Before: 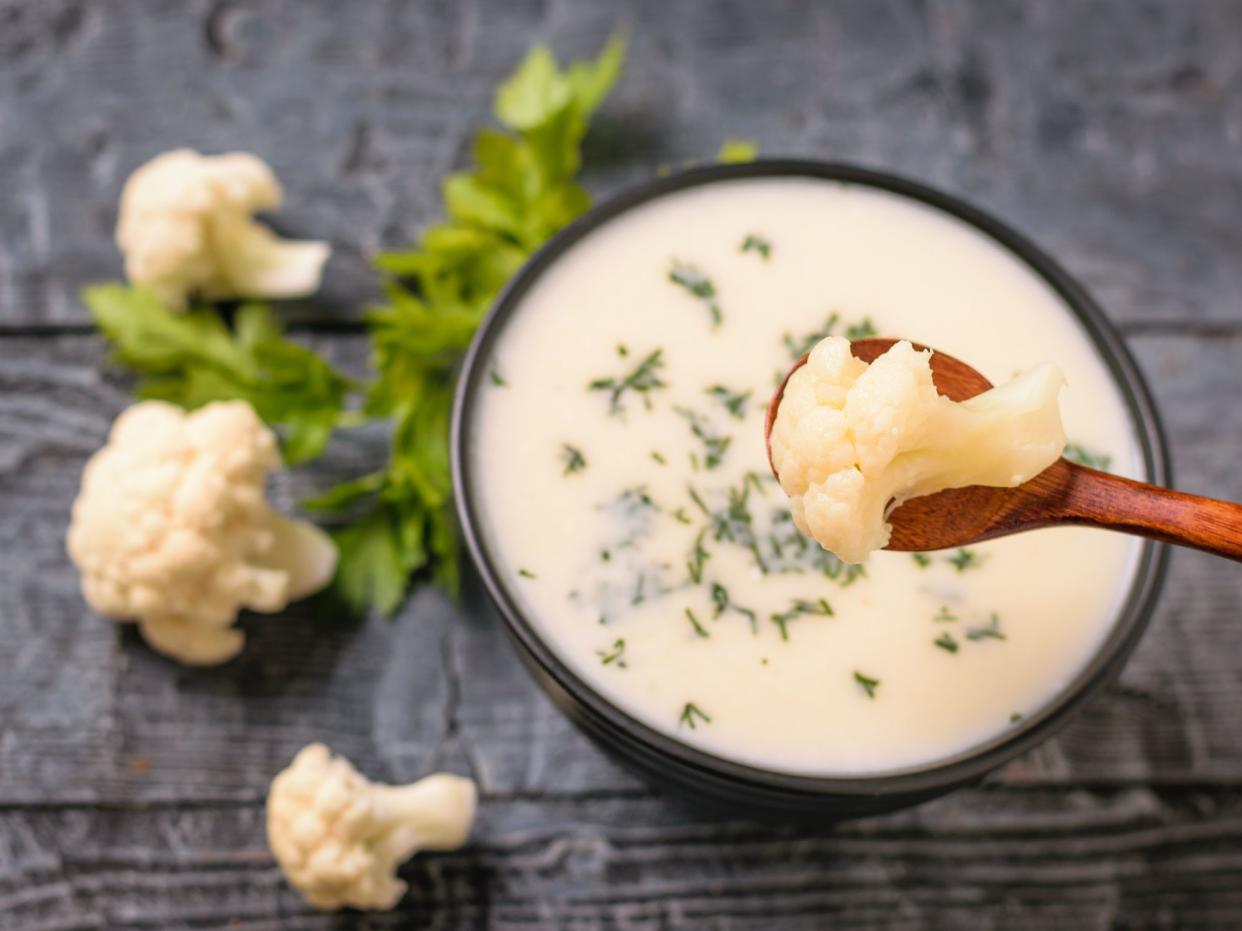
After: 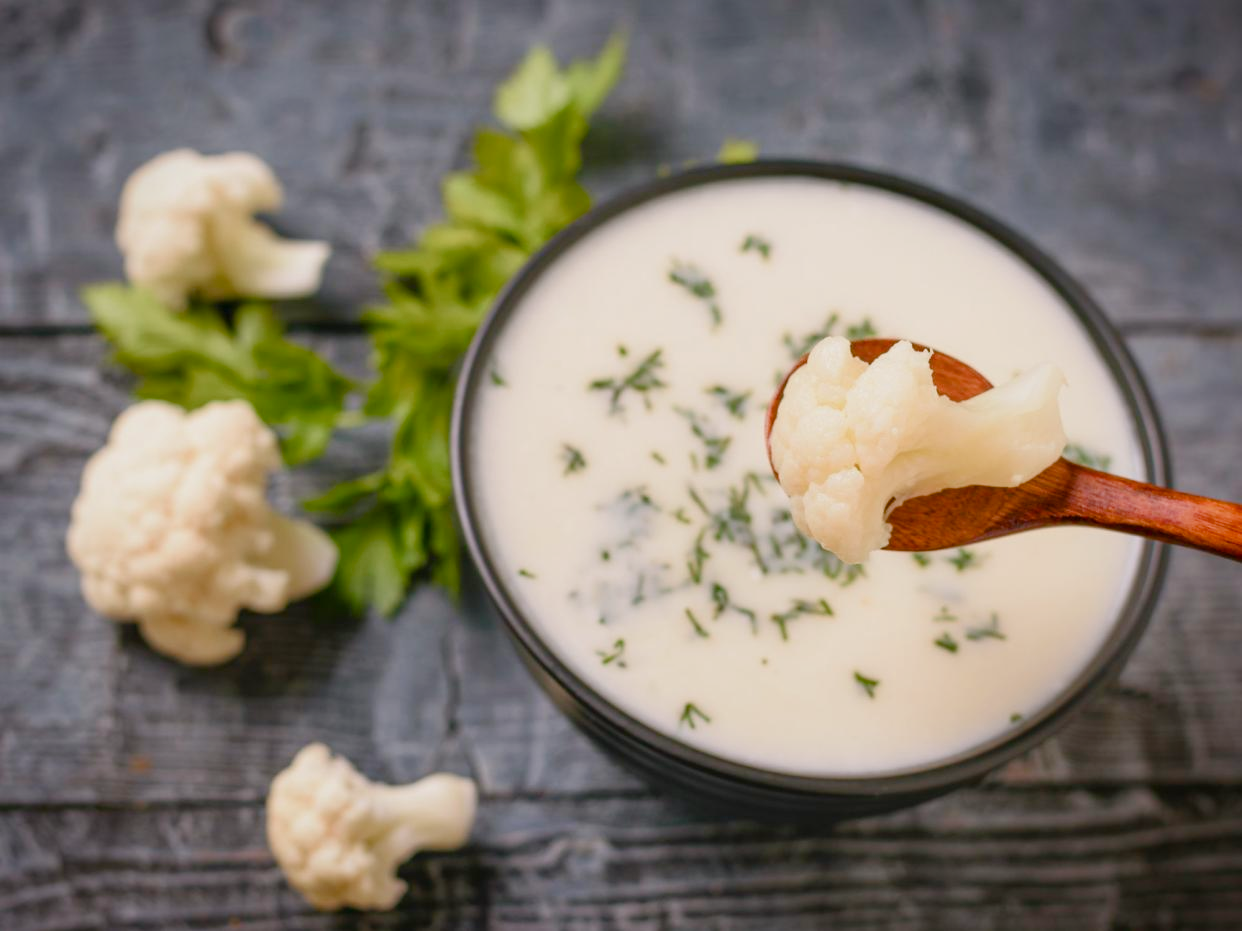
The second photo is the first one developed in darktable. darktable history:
color balance rgb: shadows lift › chroma 1%, shadows lift › hue 113°, highlights gain › chroma 0.2%, highlights gain › hue 333°, perceptual saturation grading › global saturation 20%, perceptual saturation grading › highlights -50%, perceptual saturation grading › shadows 25%, contrast -10%
vignetting: fall-off start 88.53%, fall-off radius 44.2%, saturation 0.376, width/height ratio 1.161
